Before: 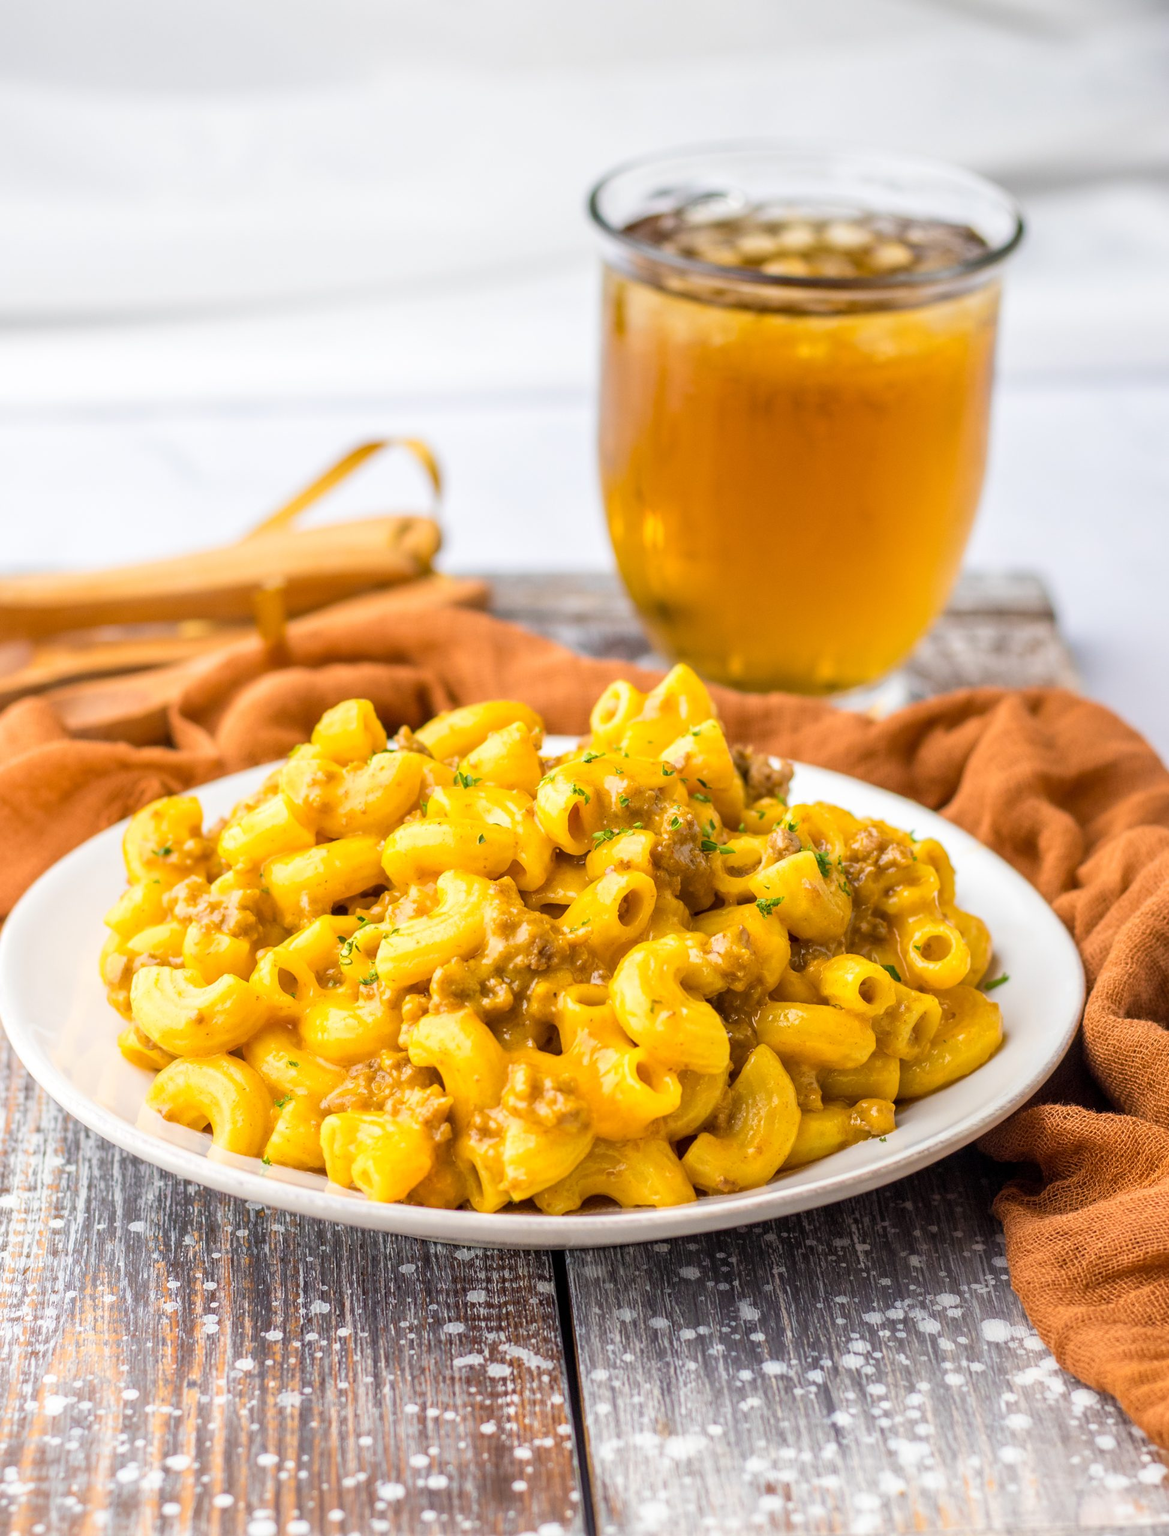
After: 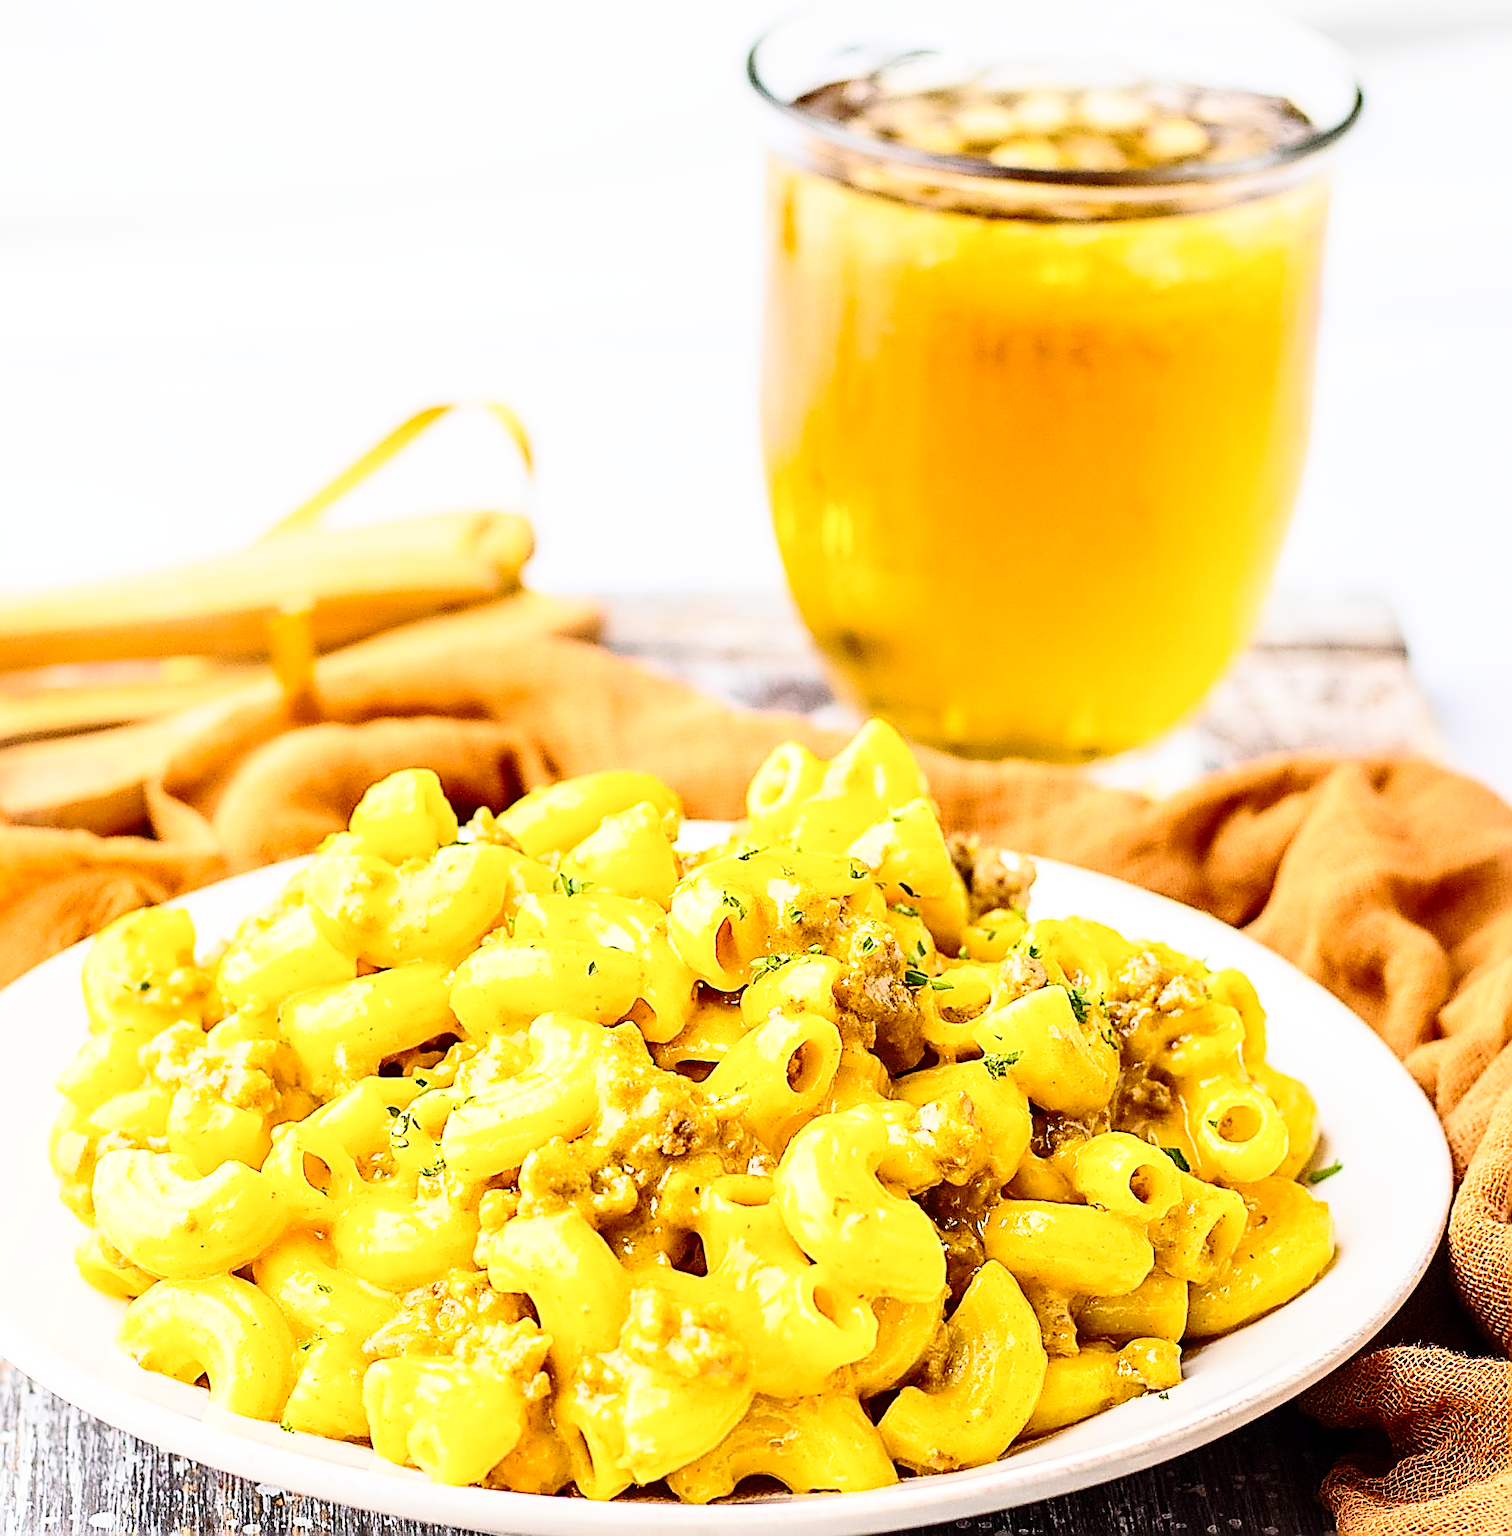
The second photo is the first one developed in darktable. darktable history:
sharpen: amount 1.861
base curve: curves: ch0 [(0, 0) (0.028, 0.03) (0.121, 0.232) (0.46, 0.748) (0.859, 0.968) (1, 1)], preserve colors none
contrast brightness saturation: contrast 0.28
crop: left 5.596%, top 10.314%, right 3.534%, bottom 19.395%
